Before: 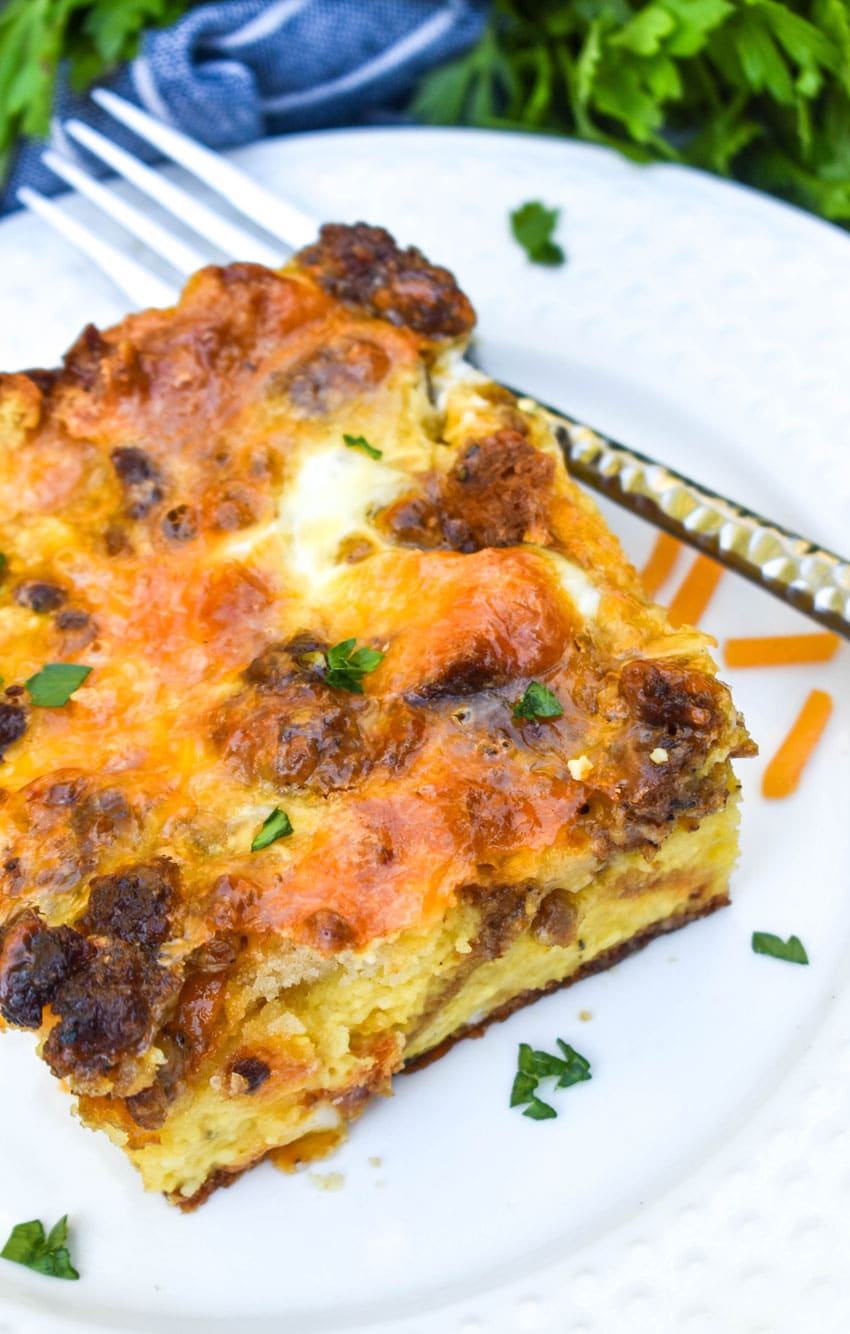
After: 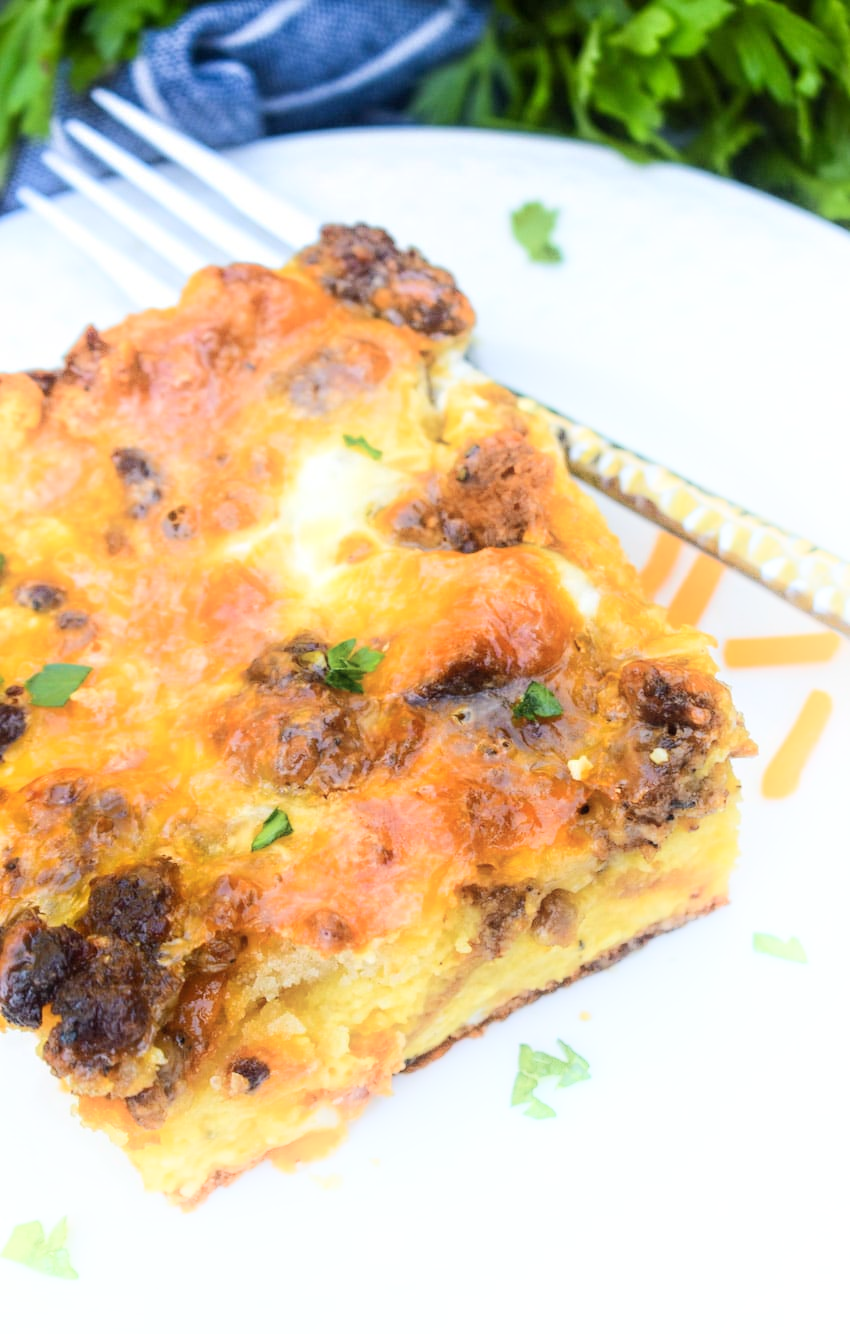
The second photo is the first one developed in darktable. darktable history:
shadows and highlights: shadows -22.03, highlights 99.38, soften with gaussian
